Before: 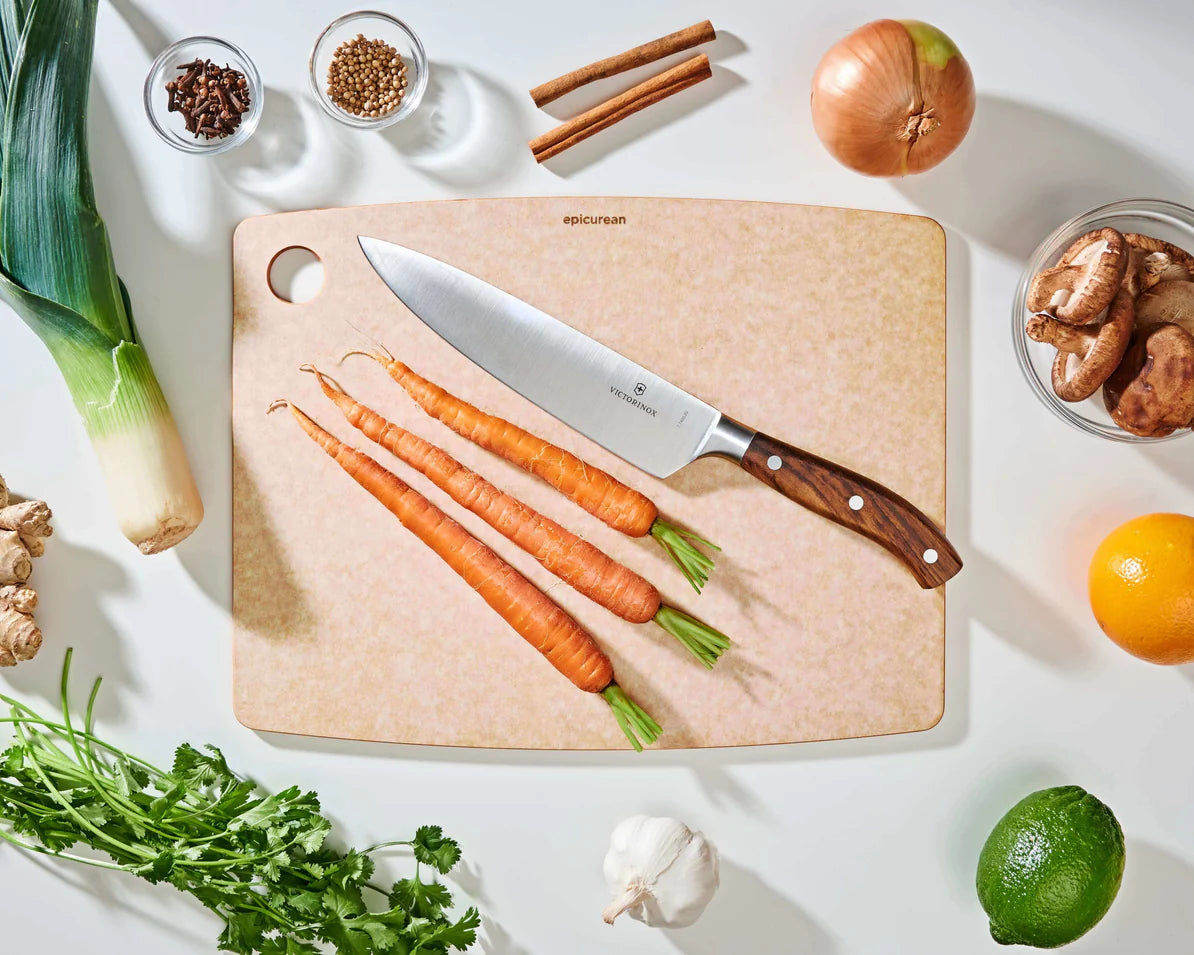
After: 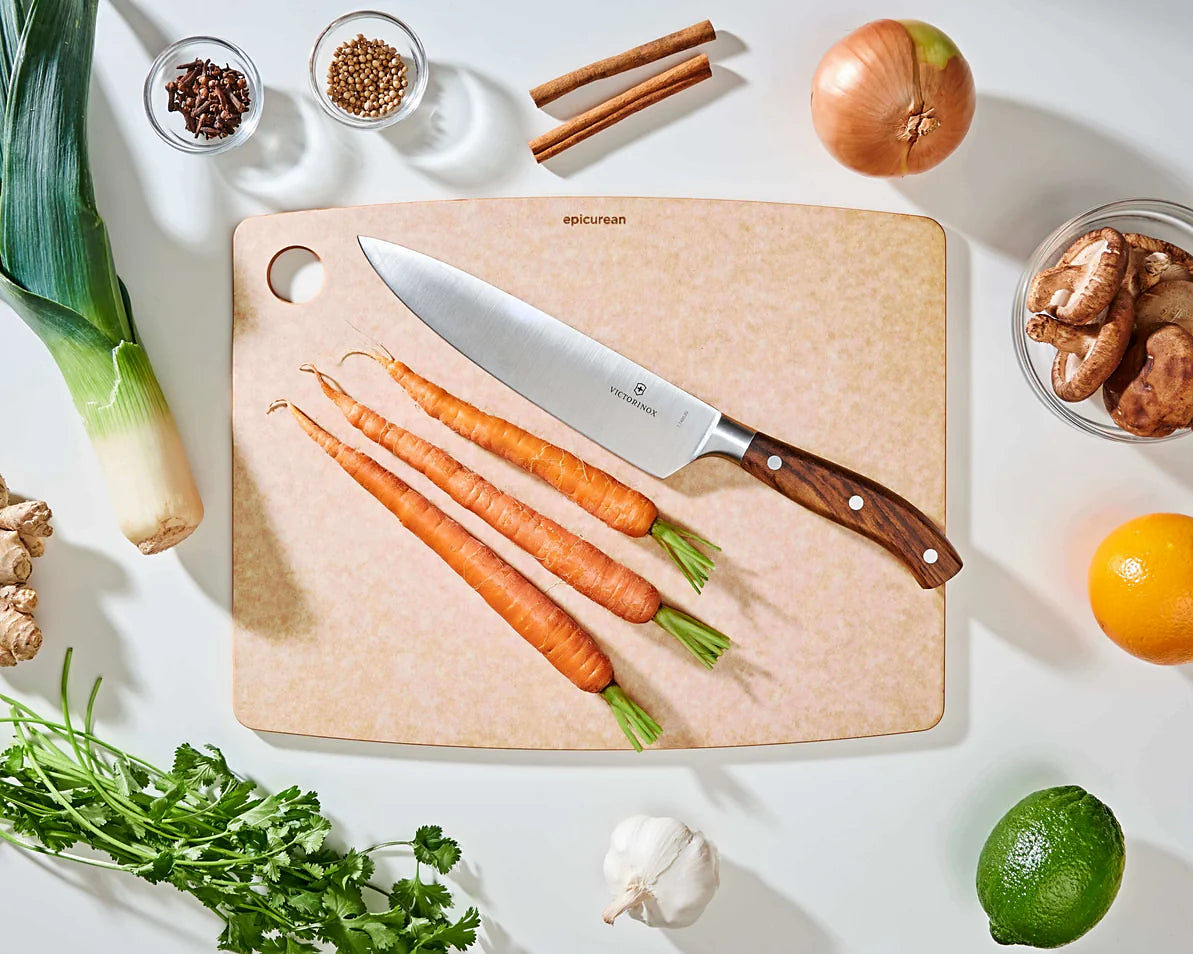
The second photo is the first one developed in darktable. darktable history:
exposure: black level correction 0.001, compensate highlight preservation false
sharpen: radius 1.559, amount 0.373, threshold 1.271
